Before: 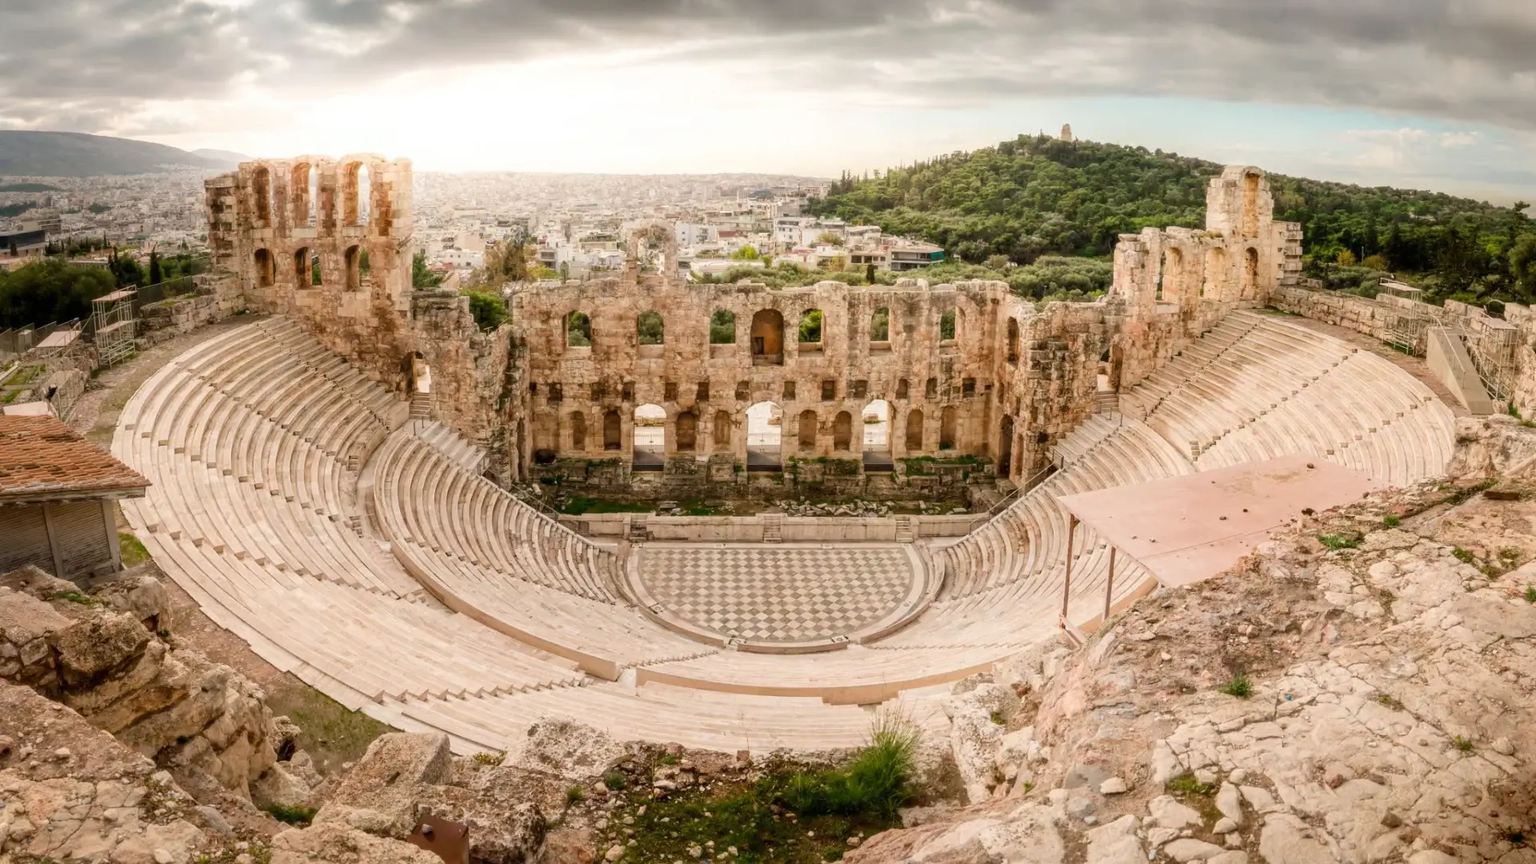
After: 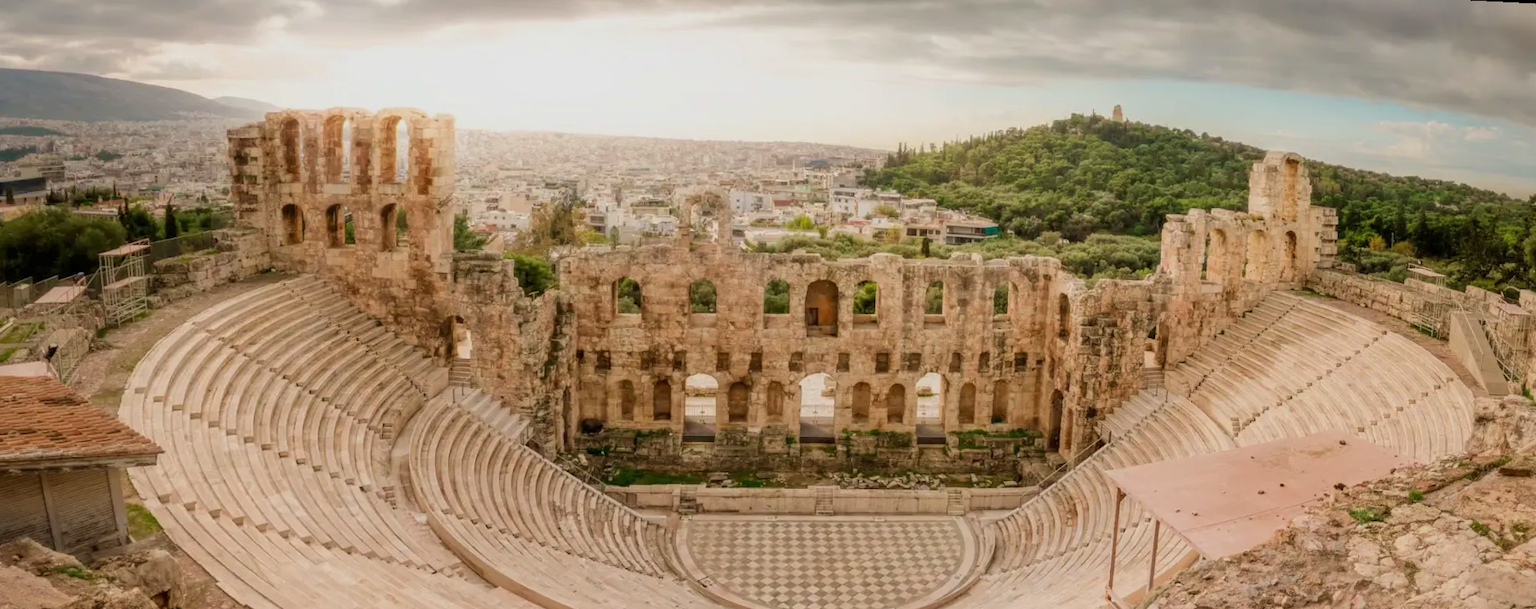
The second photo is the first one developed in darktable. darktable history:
tone equalizer: -8 EV 0.25 EV, -7 EV 0.417 EV, -6 EV 0.417 EV, -5 EV 0.25 EV, -3 EV -0.25 EV, -2 EV -0.417 EV, -1 EV -0.417 EV, +0 EV -0.25 EV, edges refinement/feathering 500, mask exposure compensation -1.57 EV, preserve details guided filter
crop: bottom 24.988%
rotate and perspective: rotation 0.679°, lens shift (horizontal) 0.136, crop left 0.009, crop right 0.991, crop top 0.078, crop bottom 0.95
velvia: on, module defaults
